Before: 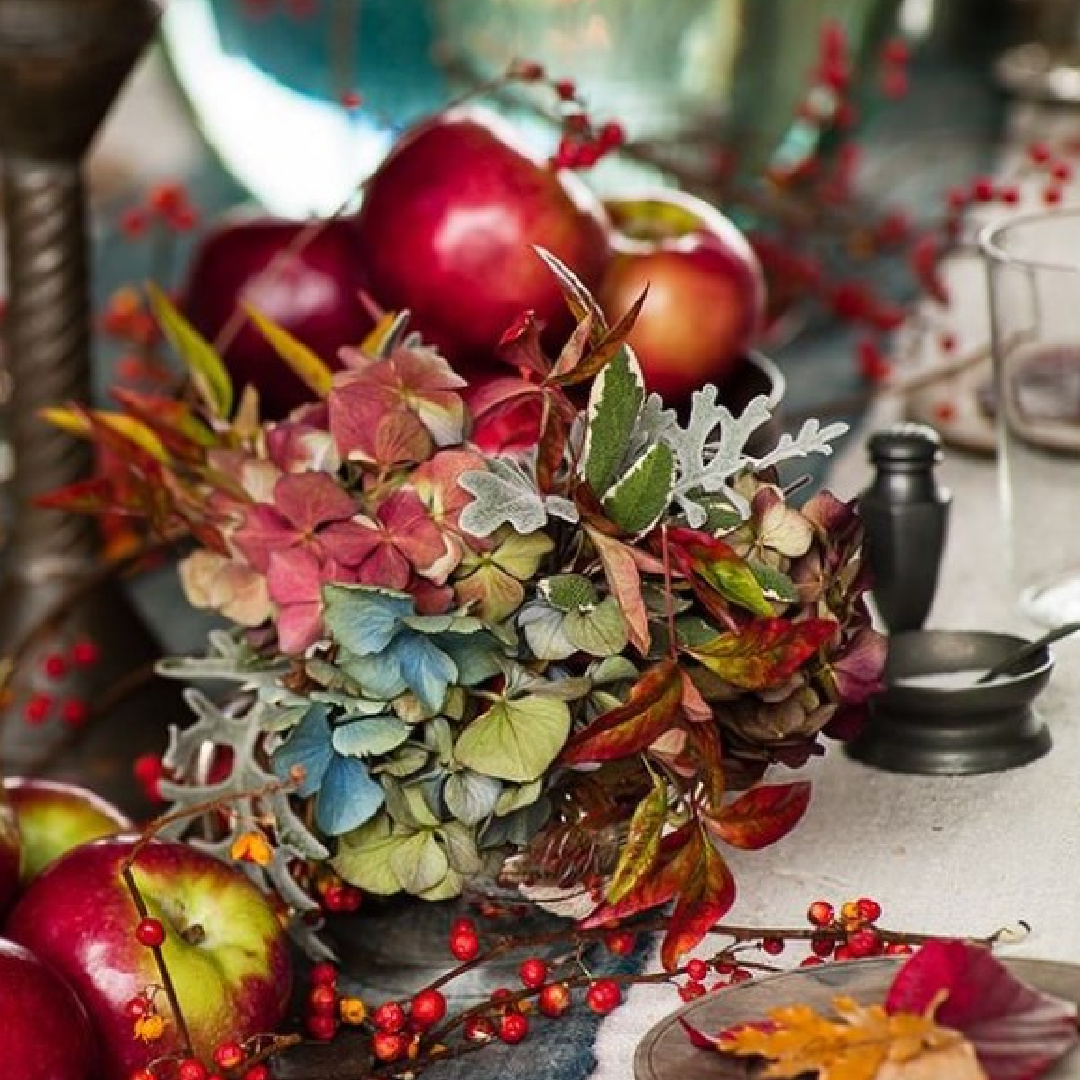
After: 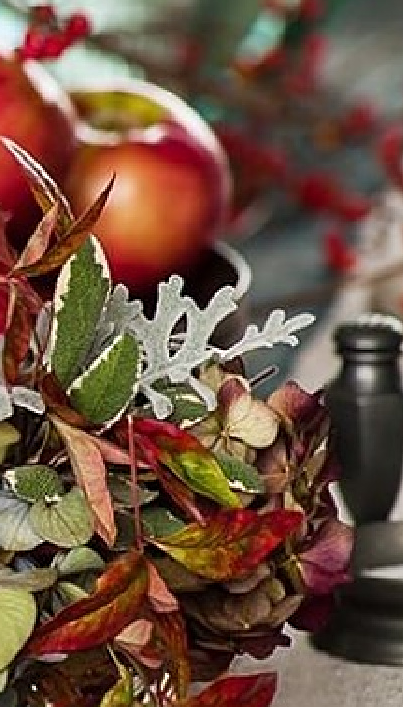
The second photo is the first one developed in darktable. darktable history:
crop and rotate: left 49.502%, top 10.123%, right 13.163%, bottom 24.402%
sharpen: on, module defaults
